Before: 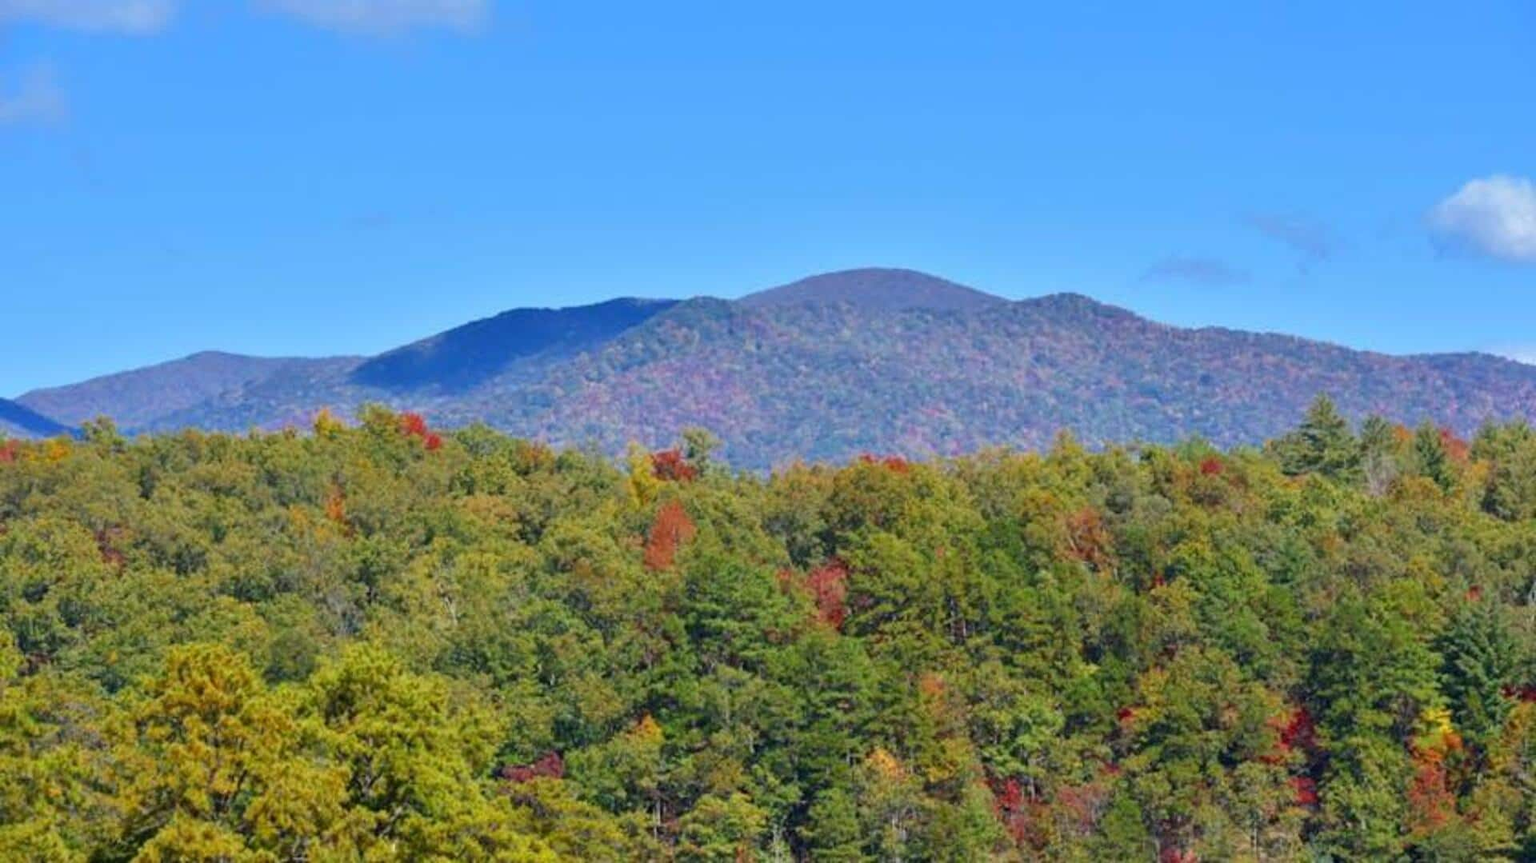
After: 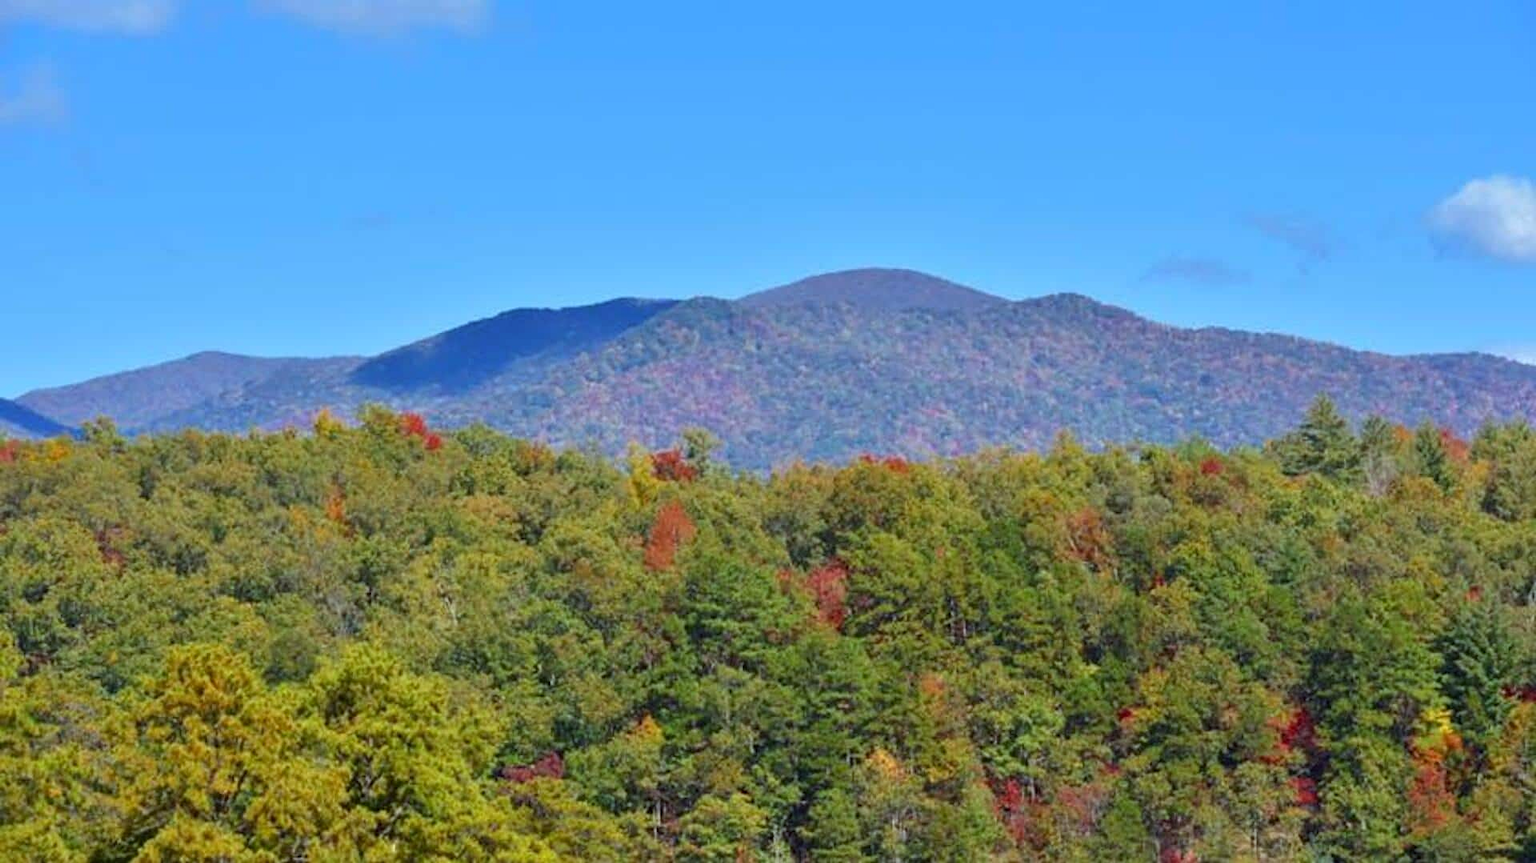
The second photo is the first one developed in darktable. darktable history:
color correction: highlights a* -2.73, highlights b* -2.09, shadows a* 2.41, shadows b* 2.73
sharpen: amount 0.2
